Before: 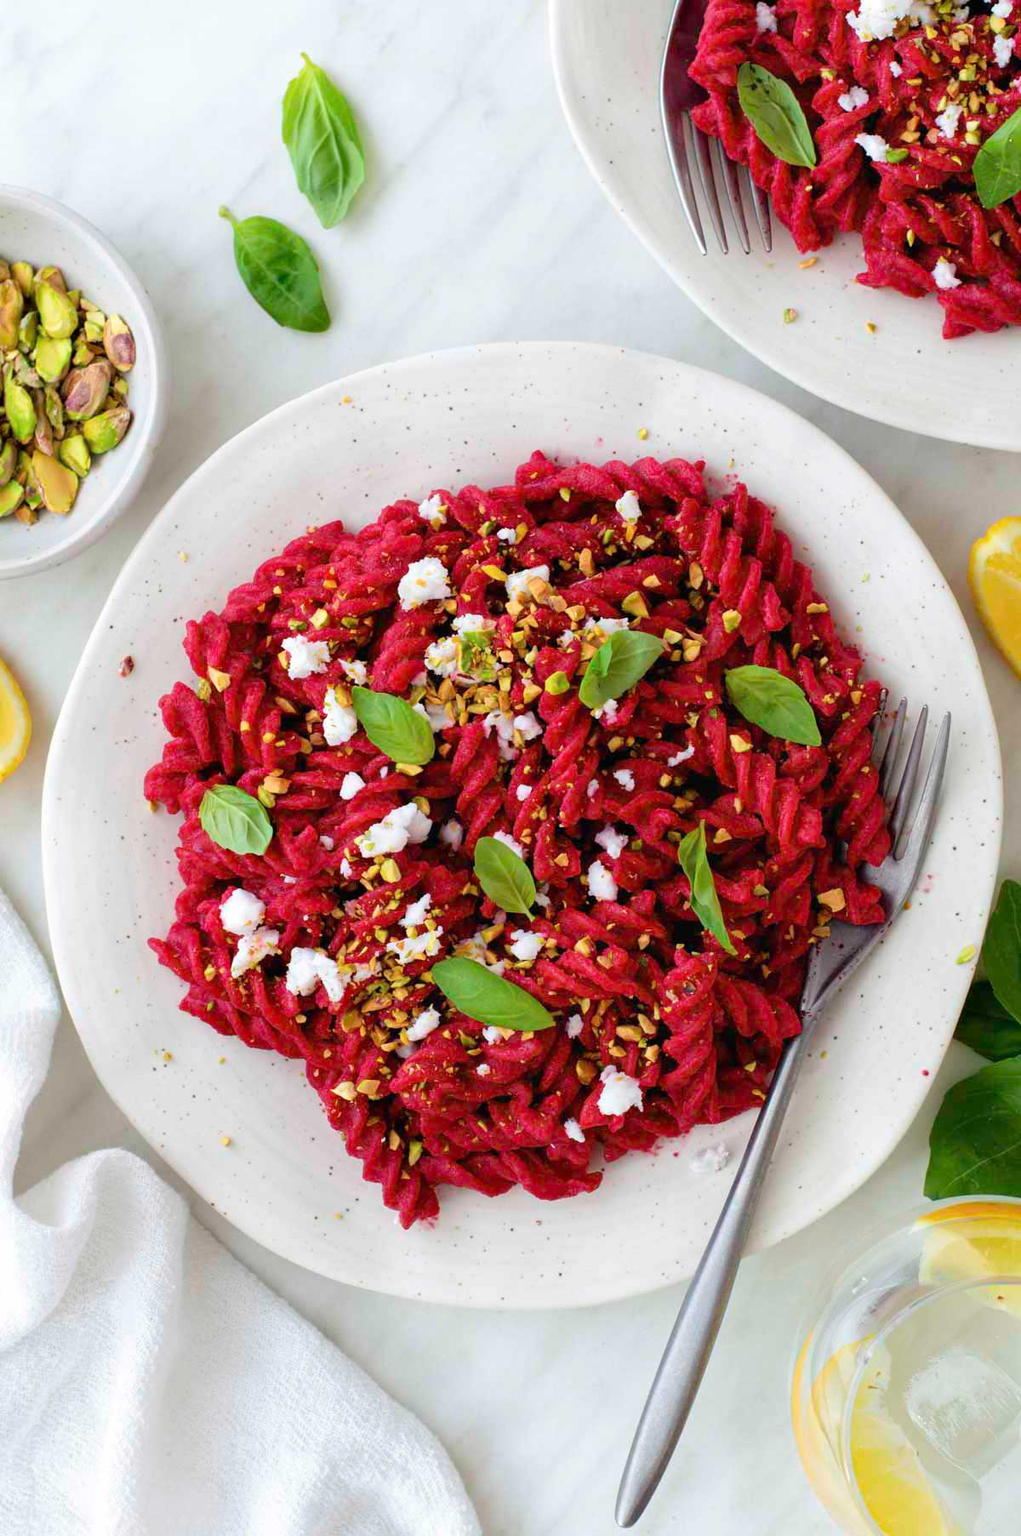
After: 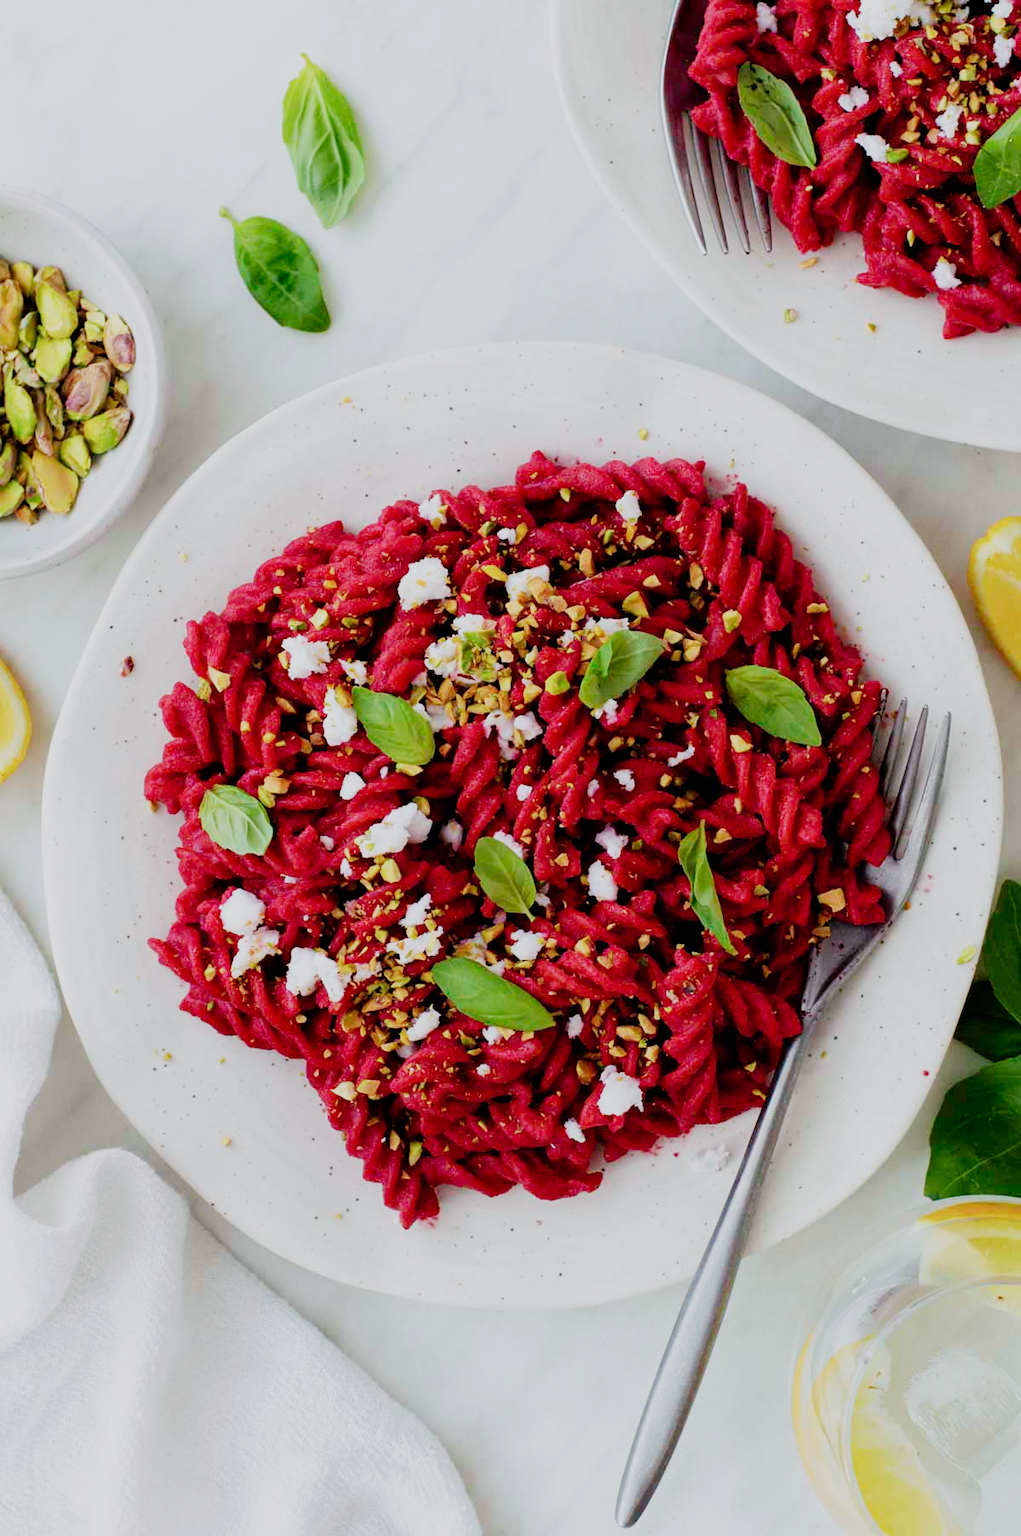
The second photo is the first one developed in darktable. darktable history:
color correction: saturation 0.98
white balance: red 0.988, blue 1.017
sigmoid: skew -0.2, preserve hue 0%, red attenuation 0.1, red rotation 0.035, green attenuation 0.1, green rotation -0.017, blue attenuation 0.15, blue rotation -0.052, base primaries Rec2020
